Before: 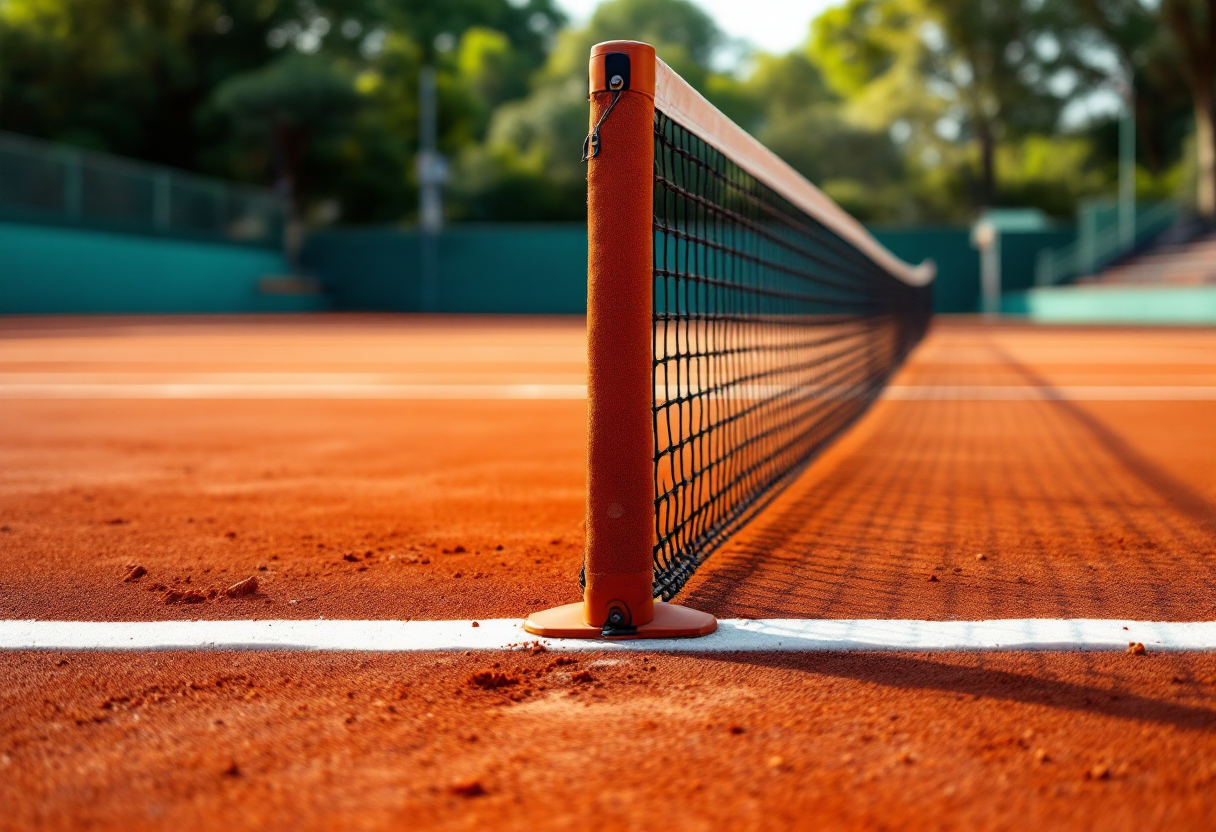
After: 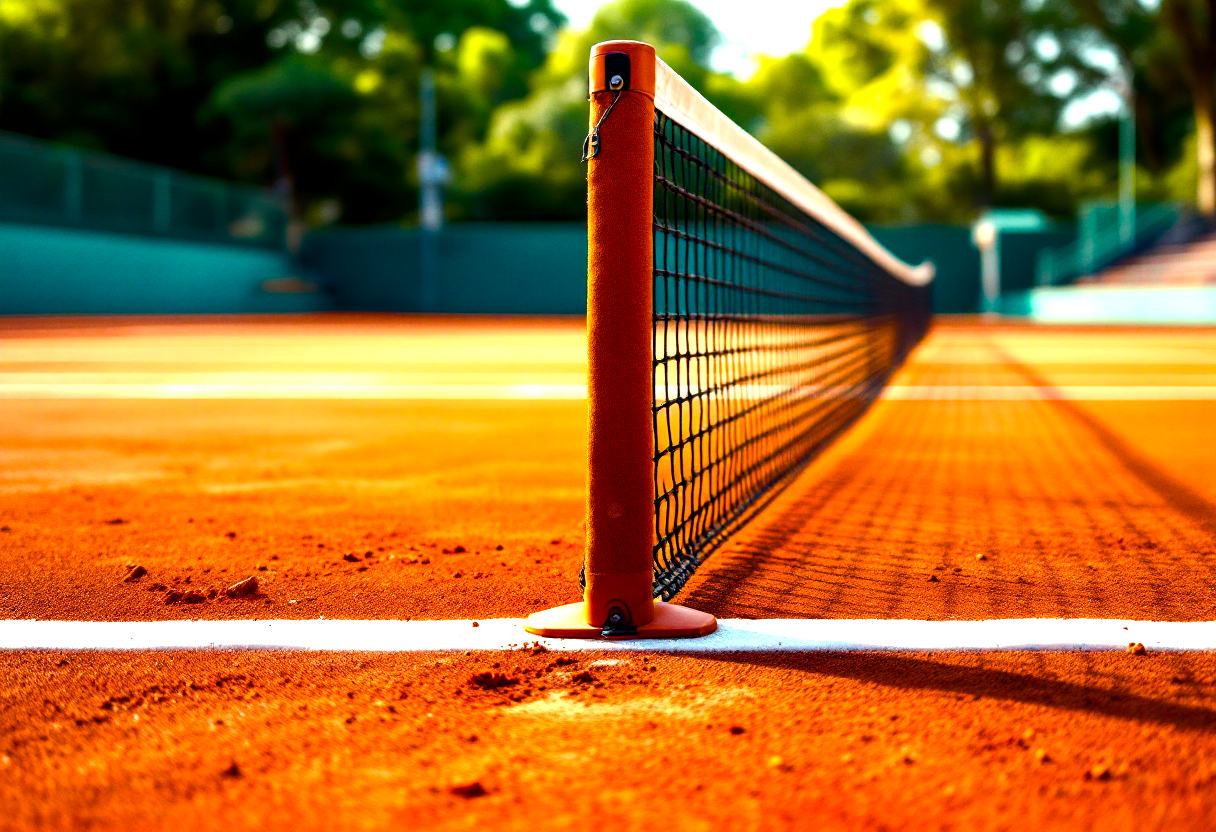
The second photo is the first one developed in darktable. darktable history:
exposure: black level correction 0, exposure 0.5 EV, compensate exposure bias true, compensate highlight preservation false
grain: coarseness 0.09 ISO, strength 10%
color balance rgb: global offset › luminance -0.37%, perceptual saturation grading › highlights -17.77%, perceptual saturation grading › mid-tones 33.1%, perceptual saturation grading › shadows 50.52%, perceptual brilliance grading › highlights 20%, perceptual brilliance grading › mid-tones 20%, perceptual brilliance grading › shadows -20%, global vibrance 50%
